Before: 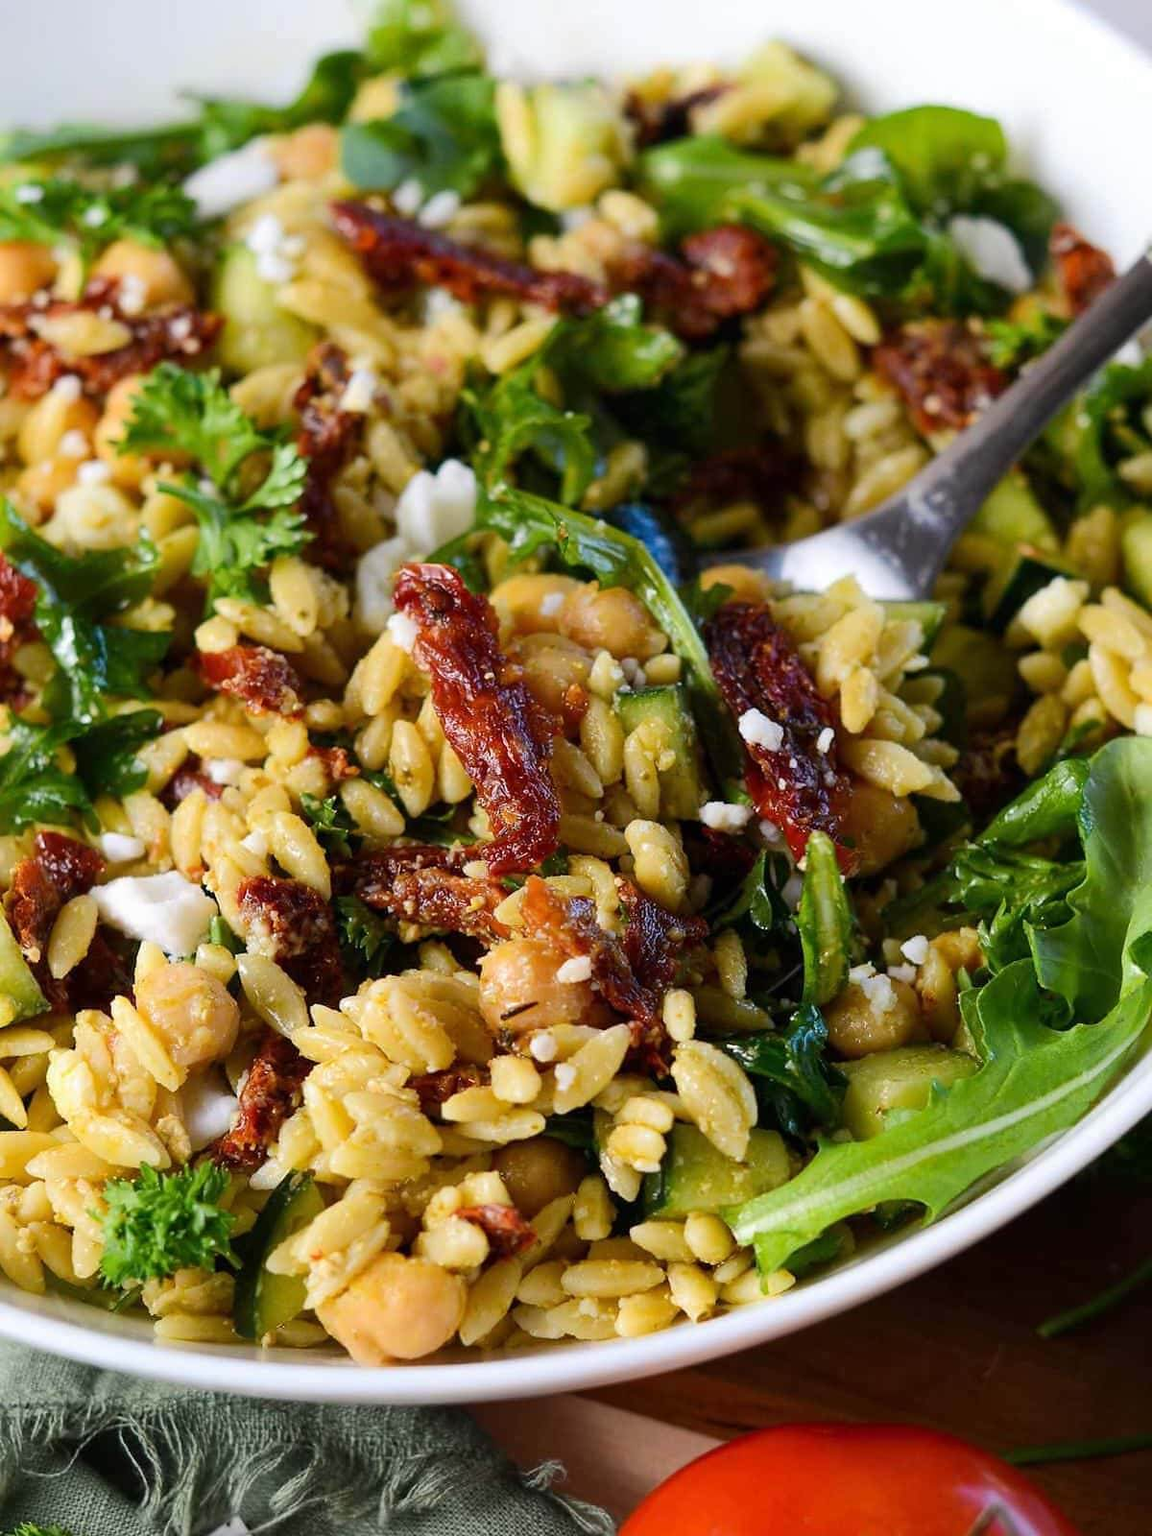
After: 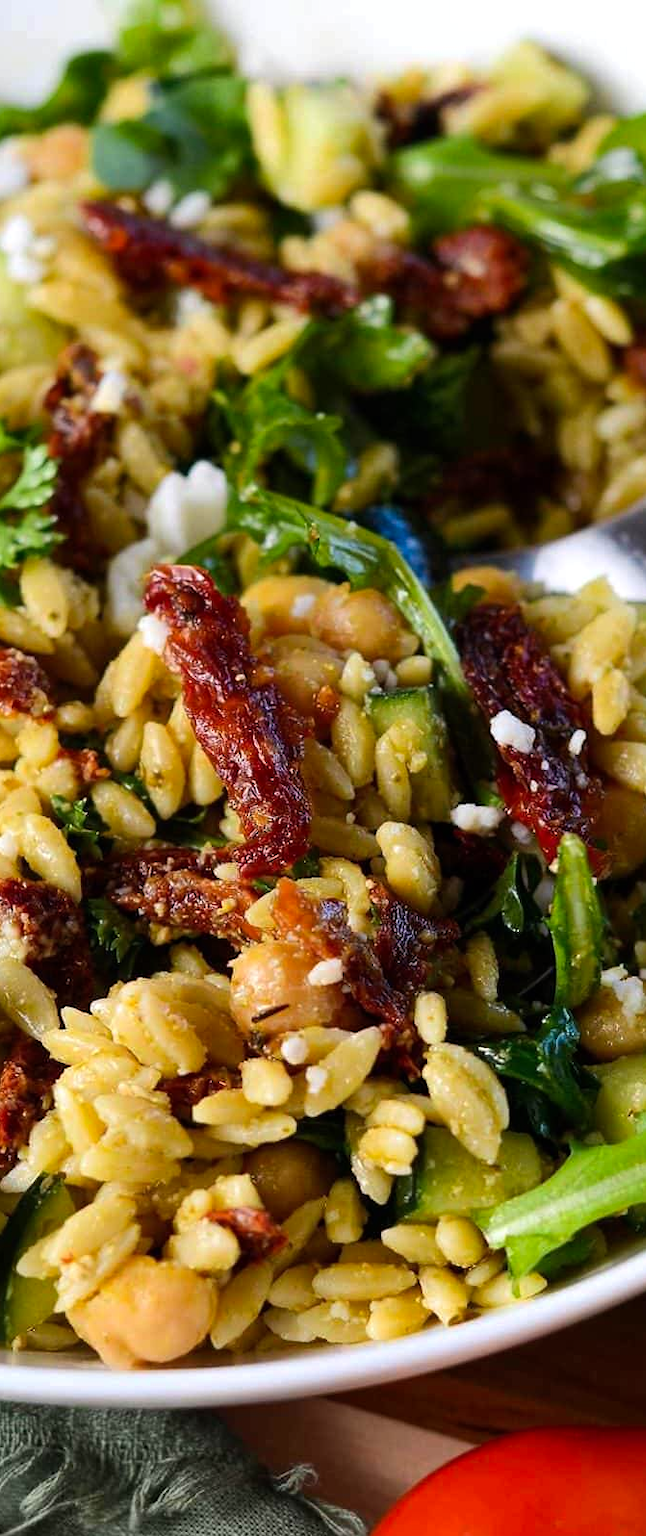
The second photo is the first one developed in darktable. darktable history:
crop: left 21.674%, right 22.086%
color balance: contrast 10%
exposure: exposure -0.157 EV, compensate highlight preservation false
